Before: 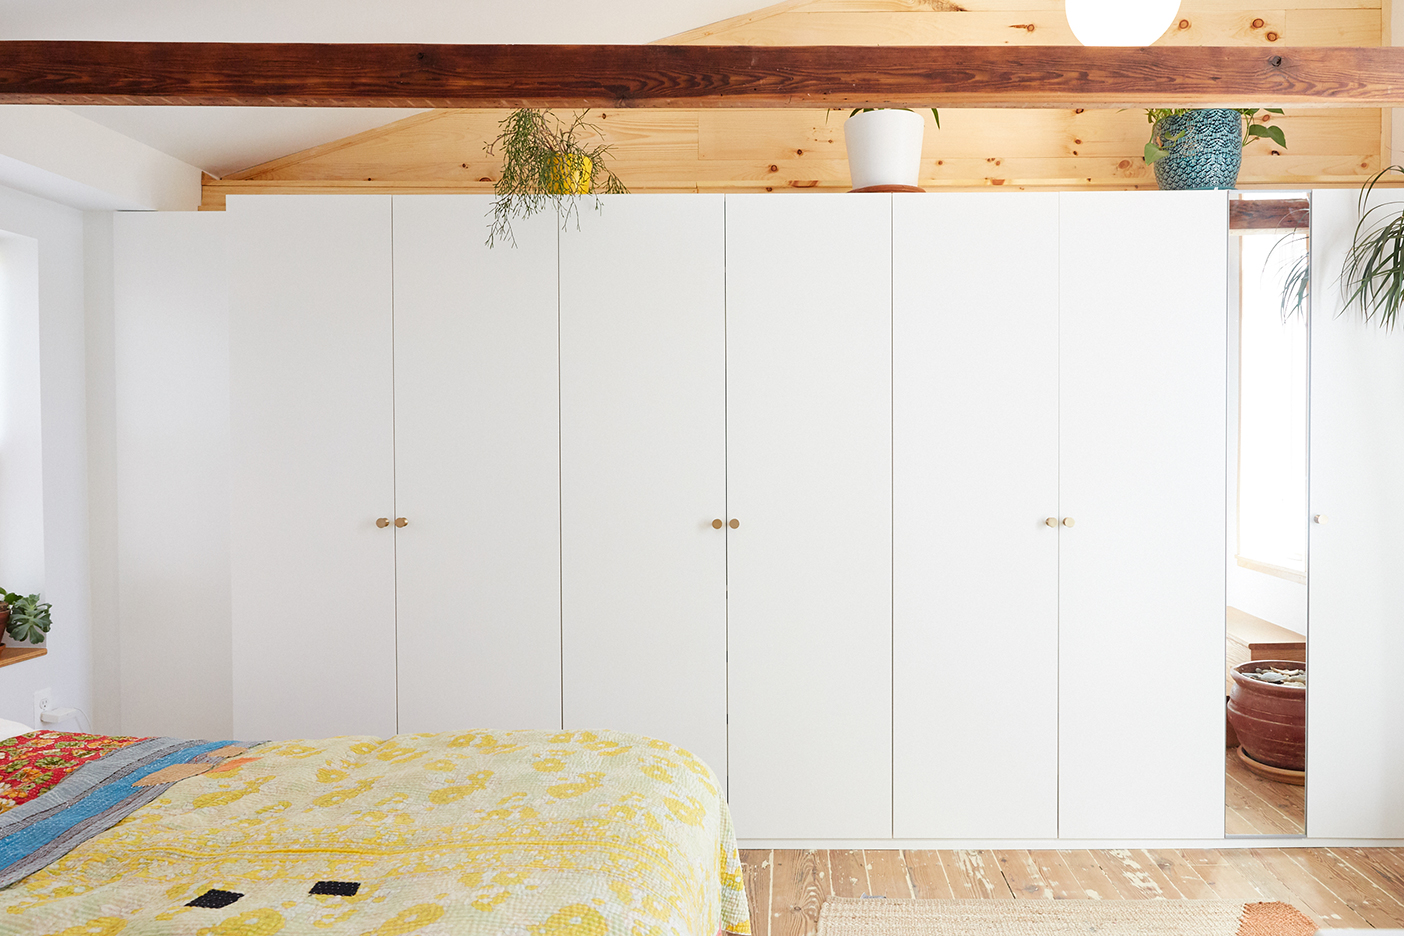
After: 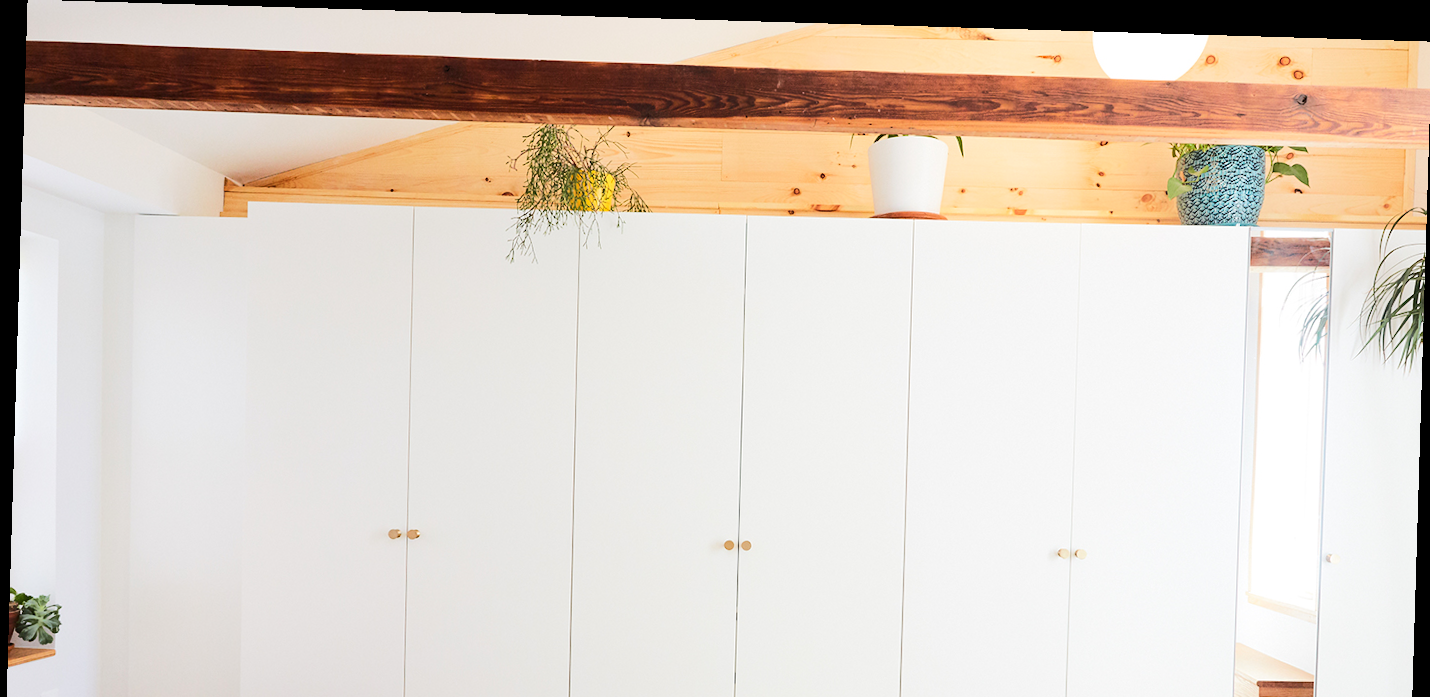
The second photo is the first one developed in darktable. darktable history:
rgb curve: curves: ch0 [(0, 0) (0.284, 0.292) (0.505, 0.644) (1, 1)]; ch1 [(0, 0) (0.284, 0.292) (0.505, 0.644) (1, 1)]; ch2 [(0, 0) (0.284, 0.292) (0.505, 0.644) (1, 1)], compensate middle gray true
crop: bottom 28.576%
rotate and perspective: rotation 1.72°, automatic cropping off
